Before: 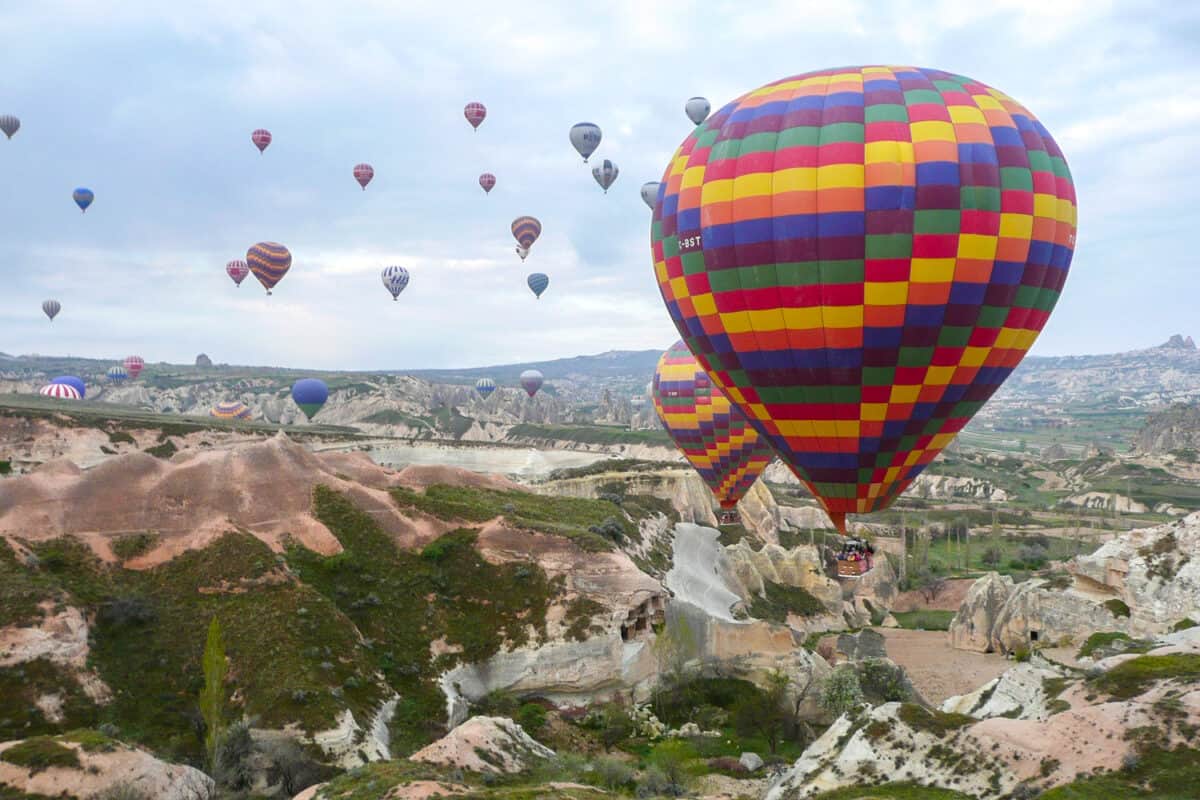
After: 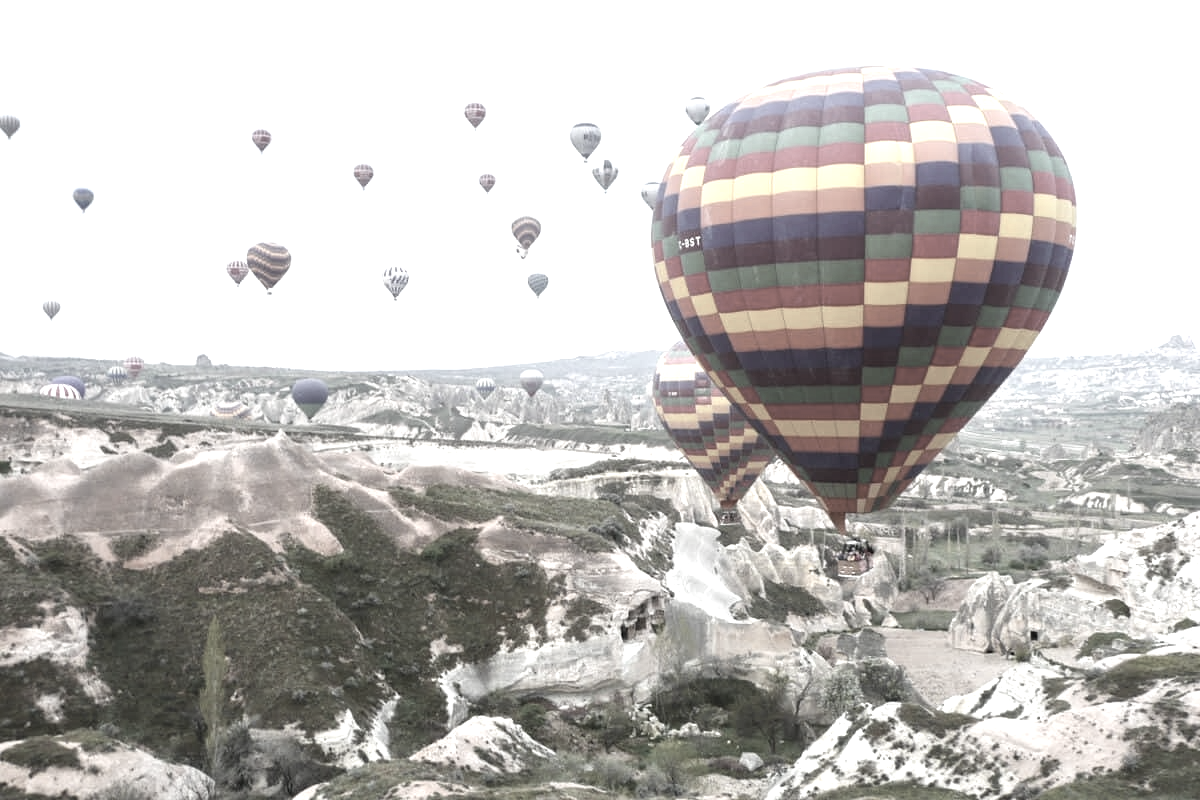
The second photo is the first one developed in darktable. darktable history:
color correction: saturation 0.2
color balance rgb: saturation formula JzAzBz (2021)
exposure: black level correction 0, exposure 1 EV, compensate exposure bias true, compensate highlight preservation false
